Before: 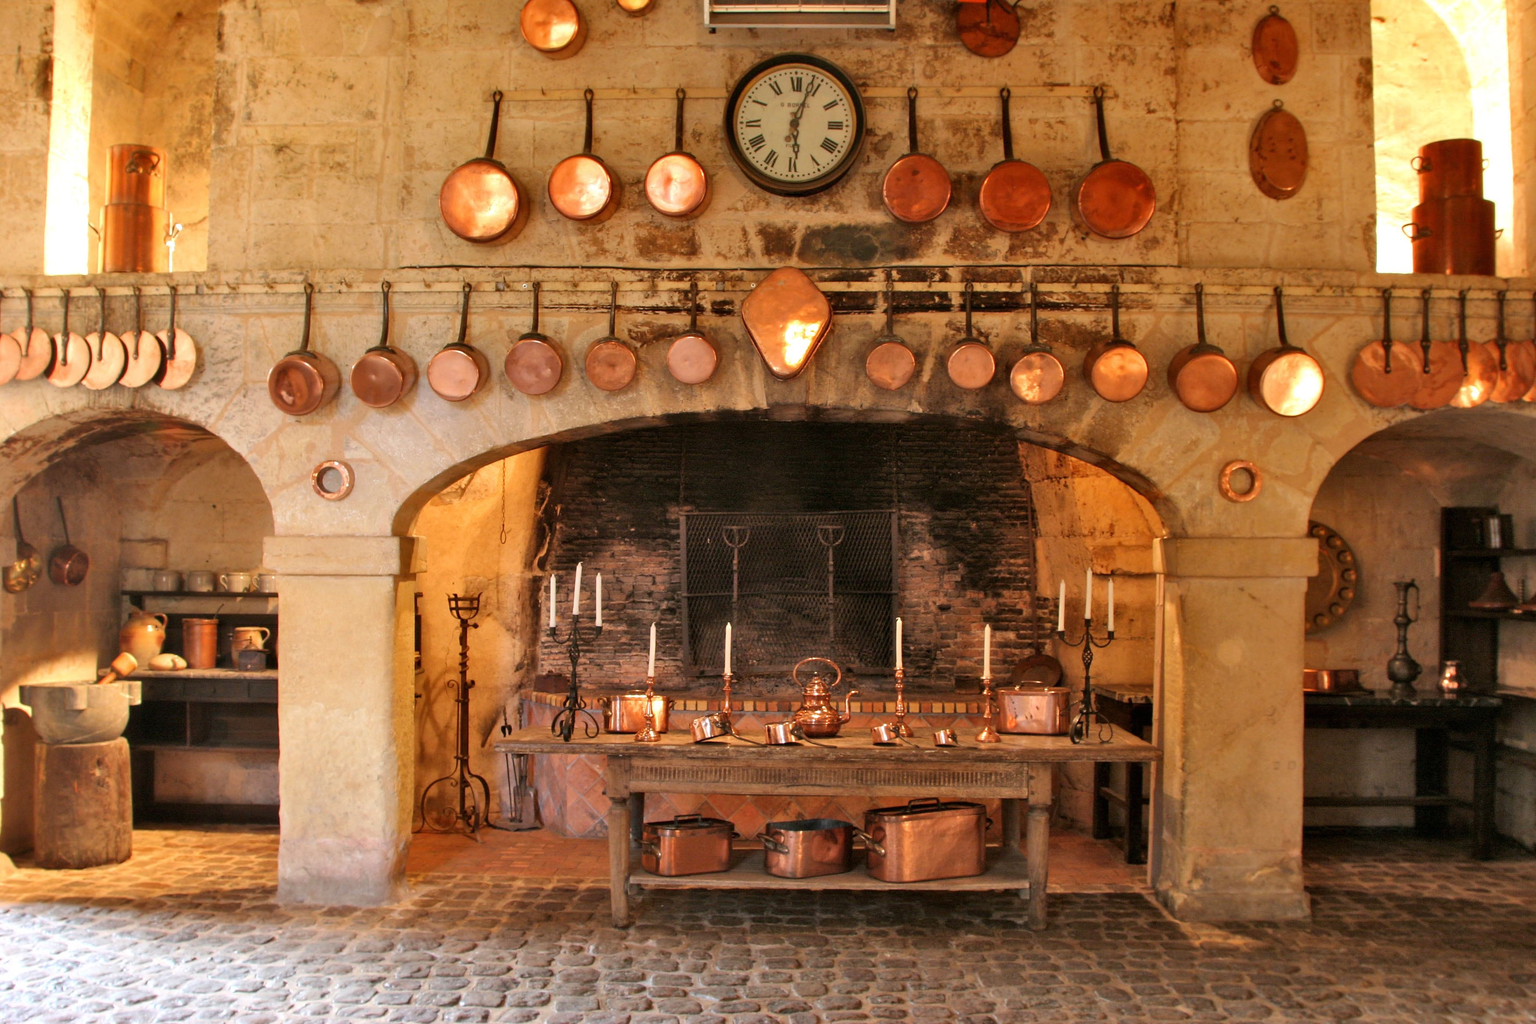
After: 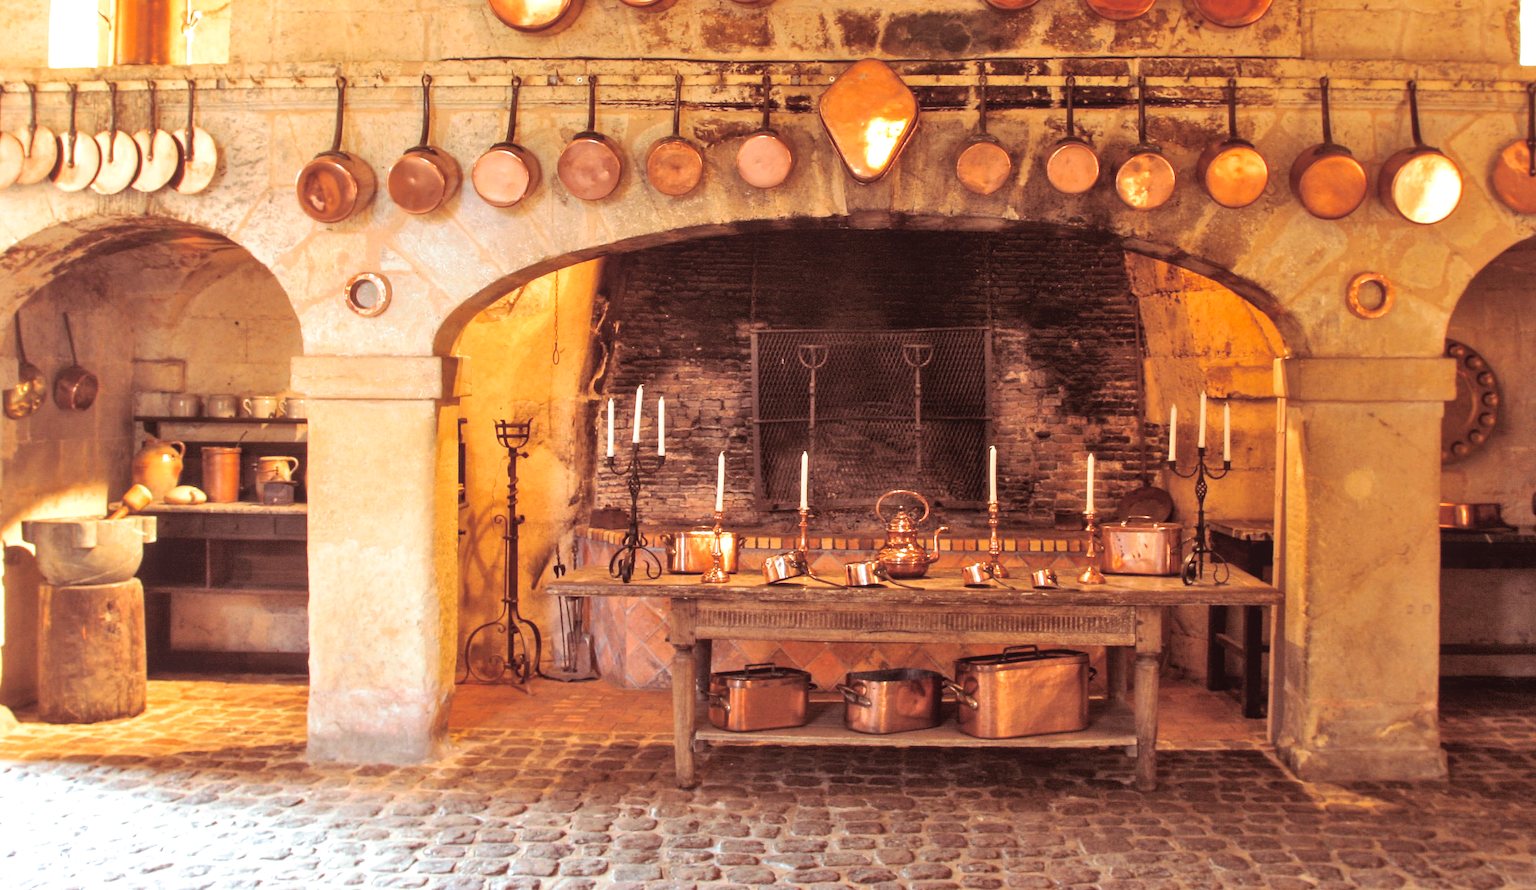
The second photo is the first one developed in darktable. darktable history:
split-toning: highlights › hue 180°
exposure: exposure 0.6 EV, compensate highlight preservation false
local contrast: highlights 48%, shadows 0%, detail 100%
crop: top 20.916%, right 9.437%, bottom 0.316%
